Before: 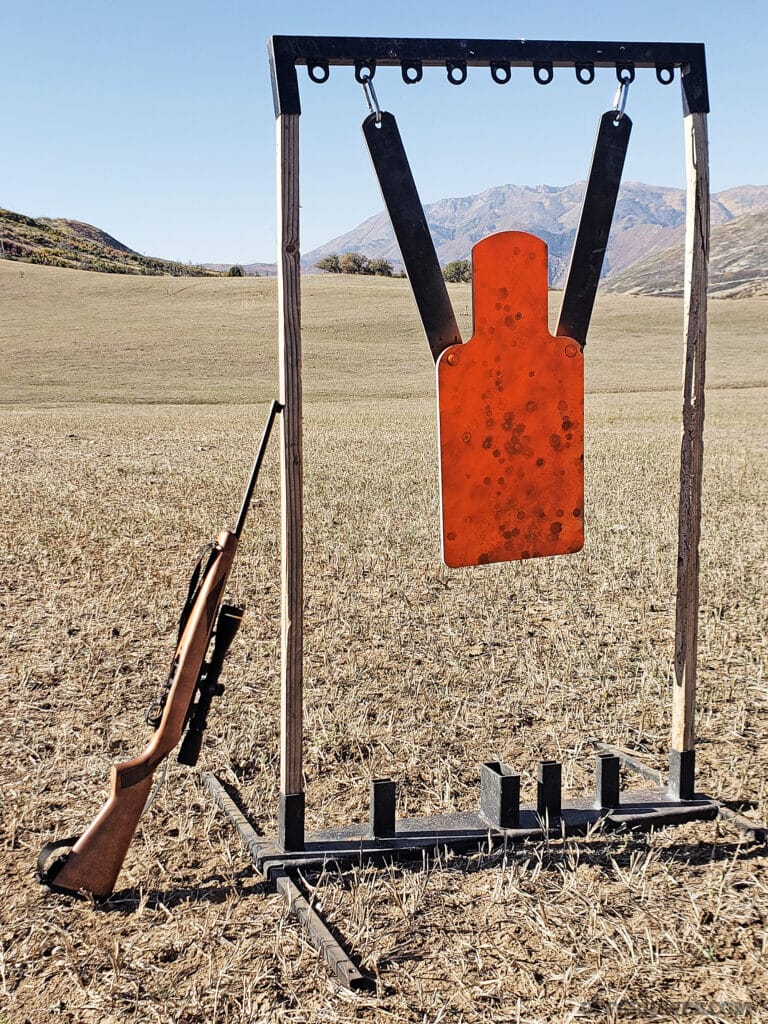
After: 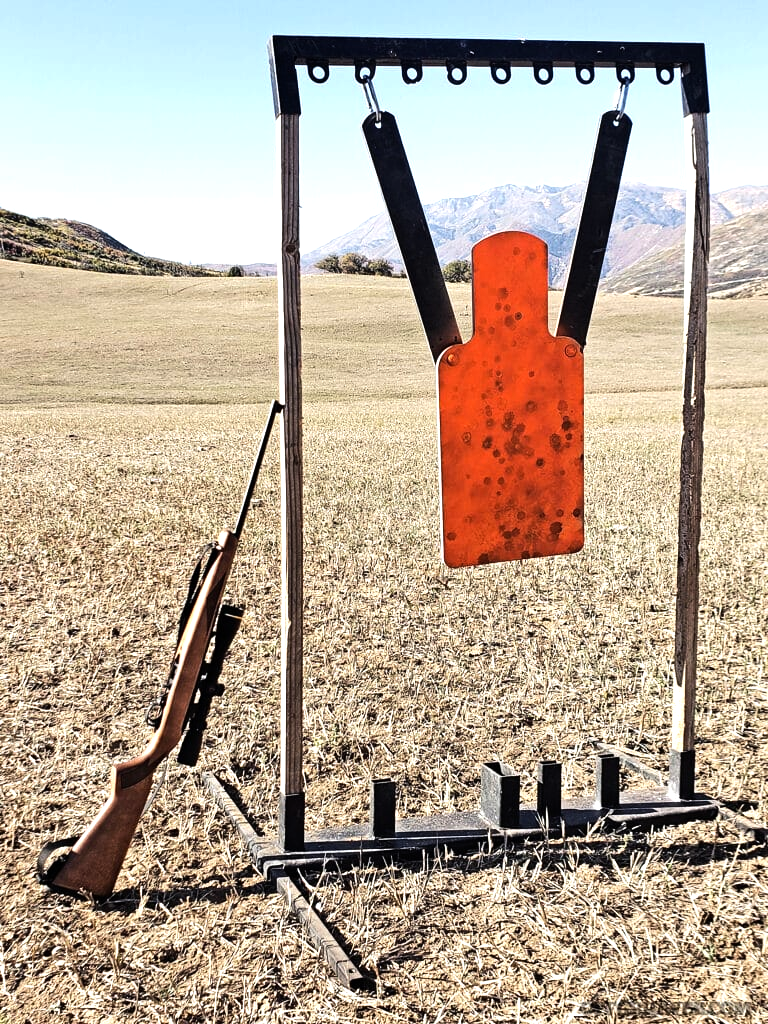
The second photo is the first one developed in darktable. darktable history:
white balance: emerald 1
tone equalizer: -8 EV -0.75 EV, -7 EV -0.7 EV, -6 EV -0.6 EV, -5 EV -0.4 EV, -3 EV 0.4 EV, -2 EV 0.6 EV, -1 EV 0.7 EV, +0 EV 0.75 EV, edges refinement/feathering 500, mask exposure compensation -1.57 EV, preserve details no
